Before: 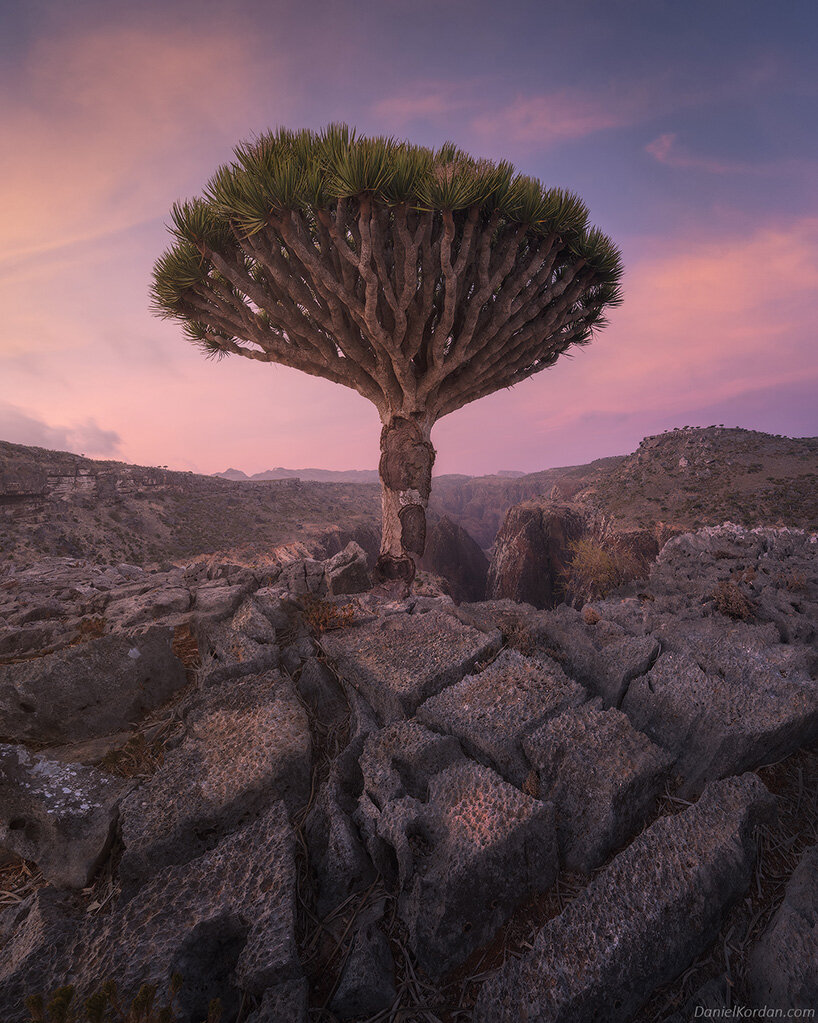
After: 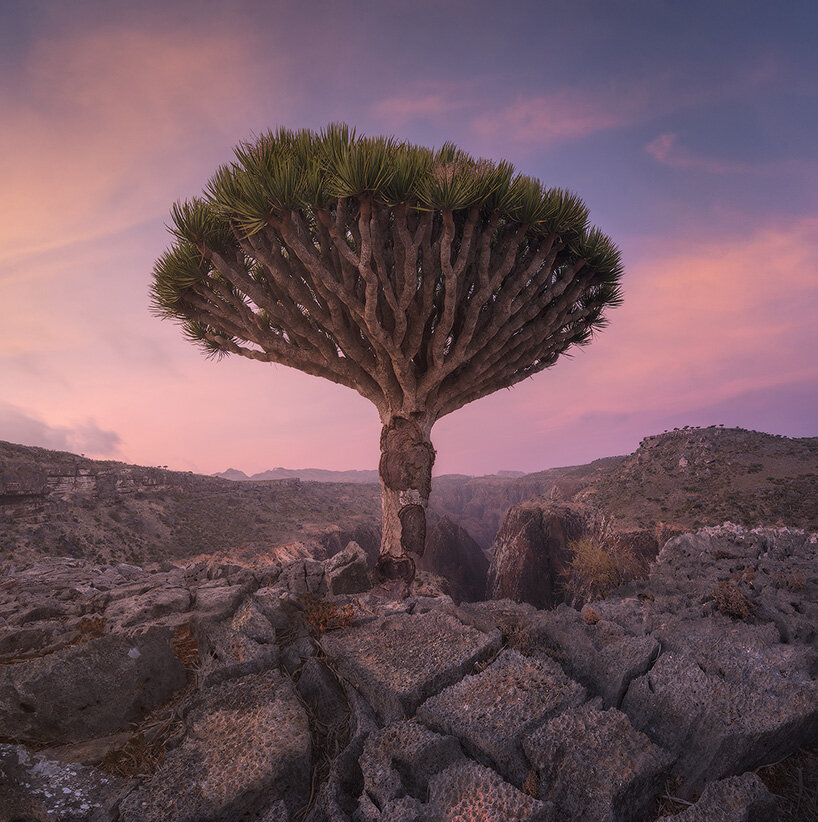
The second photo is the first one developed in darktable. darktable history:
crop: bottom 19.64%
